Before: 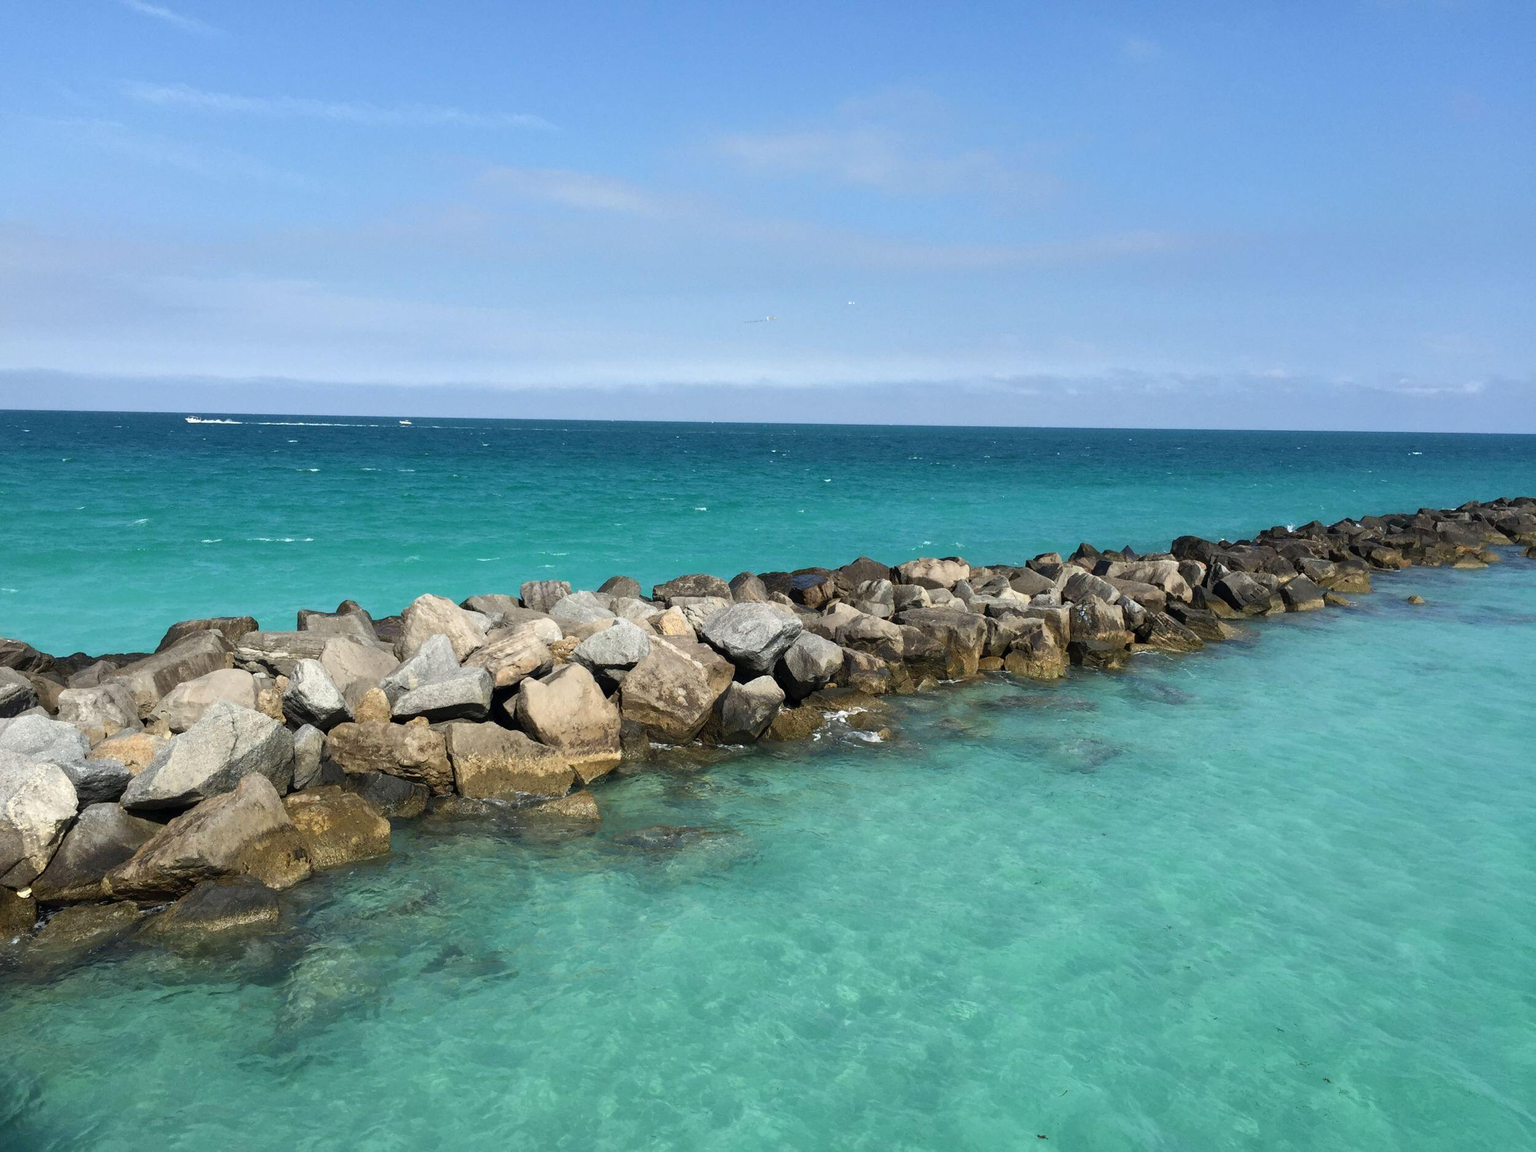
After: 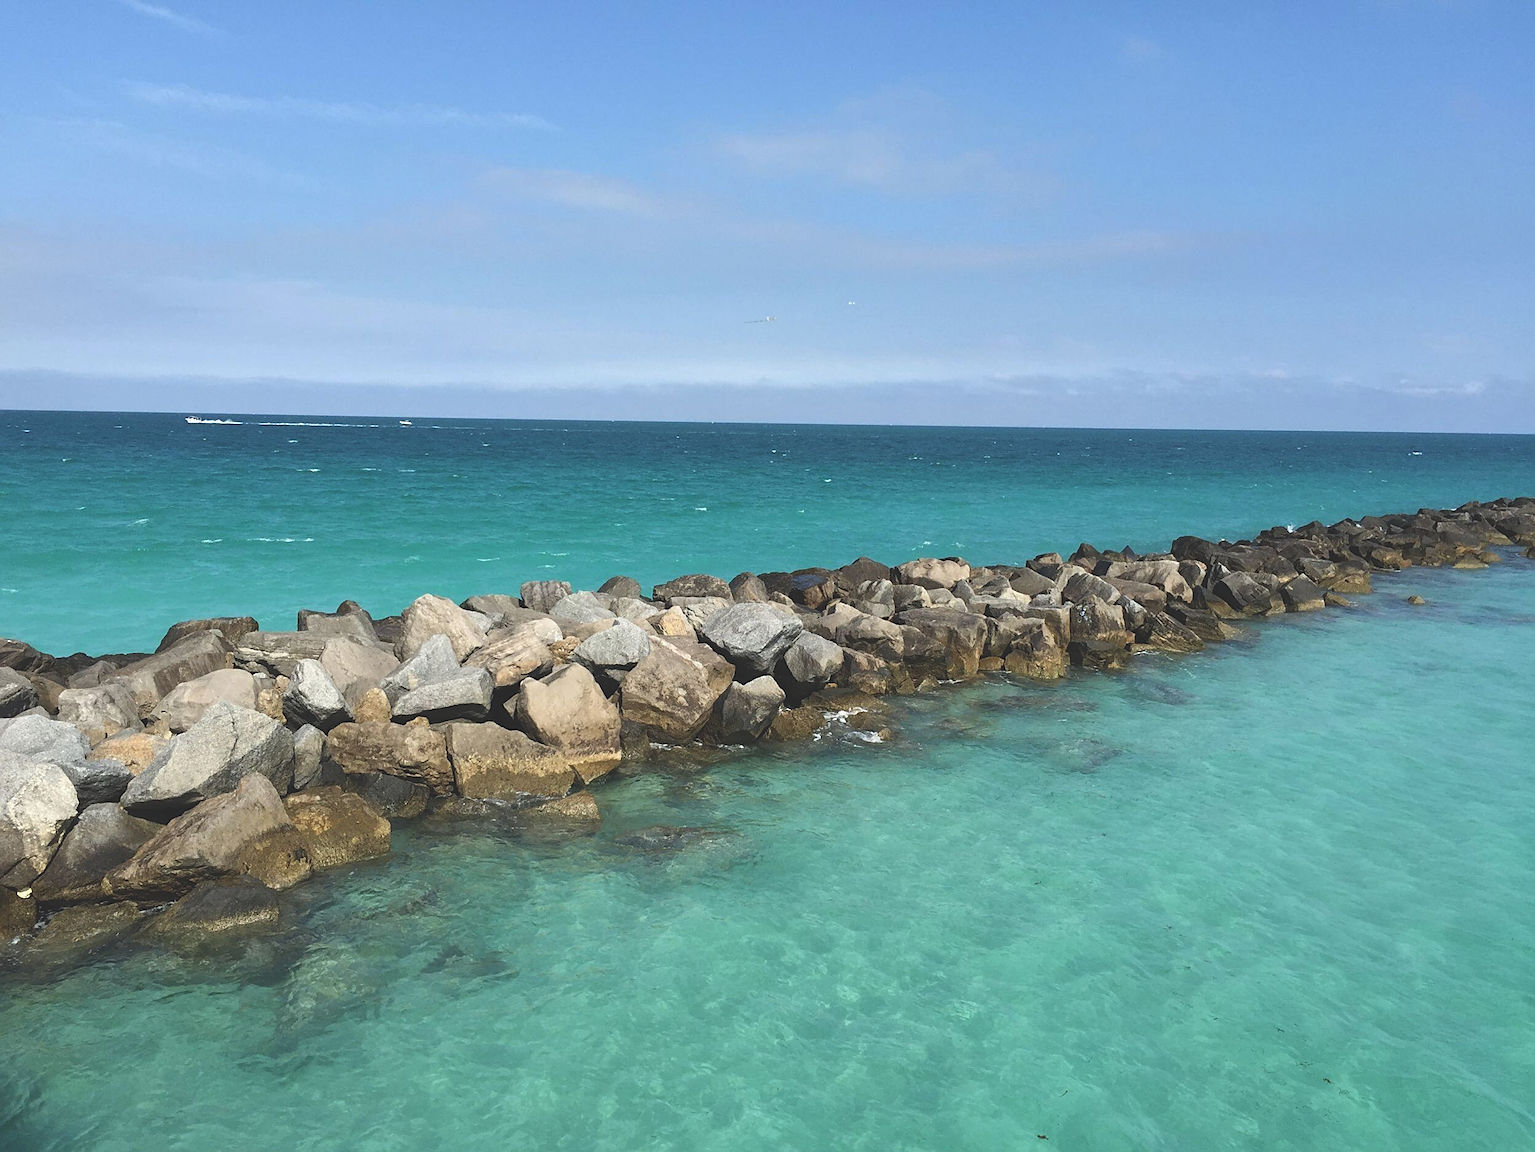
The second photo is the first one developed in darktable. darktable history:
exposure: black level correction -0.022, exposure -0.037 EV, compensate highlight preservation false
sharpen: on, module defaults
